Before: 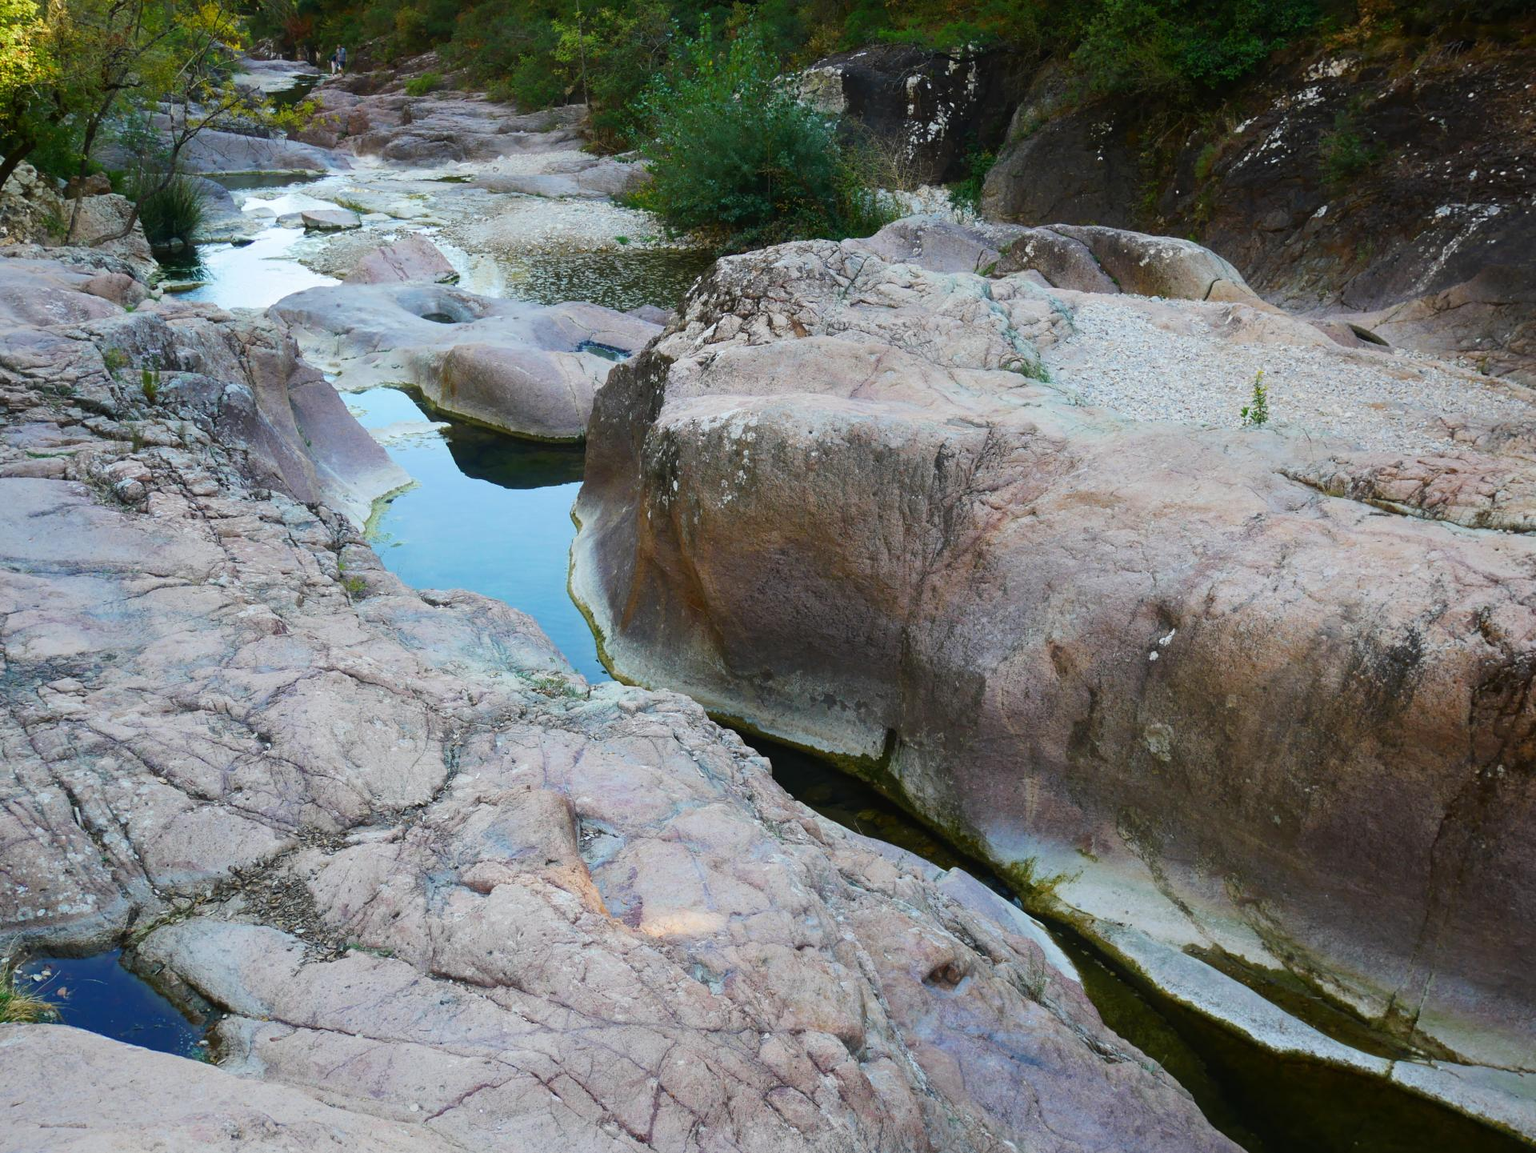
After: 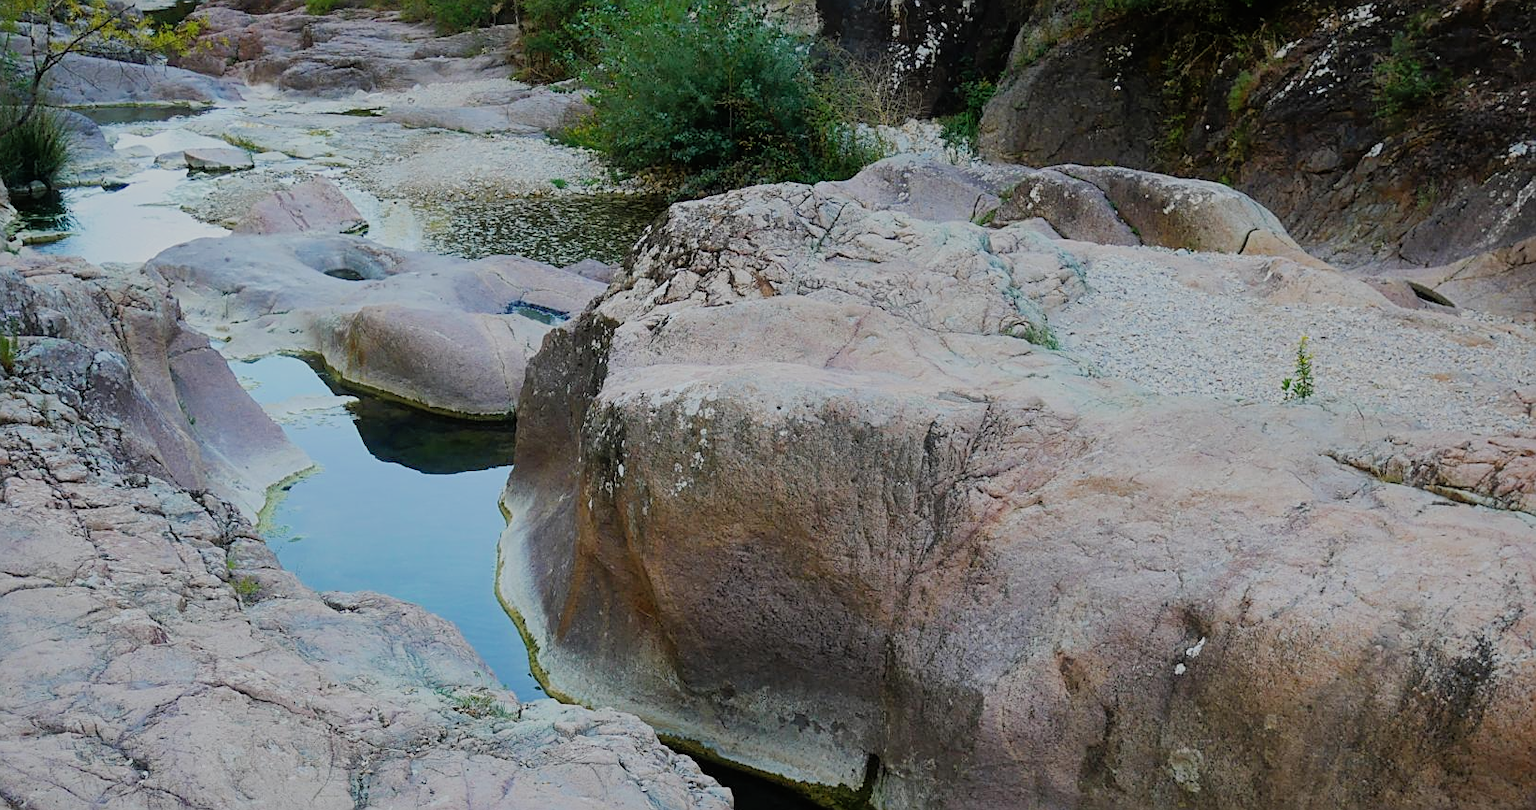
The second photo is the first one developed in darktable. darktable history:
shadows and highlights: on, module defaults
filmic rgb: black relative exposure -7.65 EV, white relative exposure 4.56 EV, threshold 5.95 EV, hardness 3.61, enable highlight reconstruction true
crop and rotate: left 9.414%, top 7.336%, right 4.962%, bottom 32.429%
sharpen: on, module defaults
